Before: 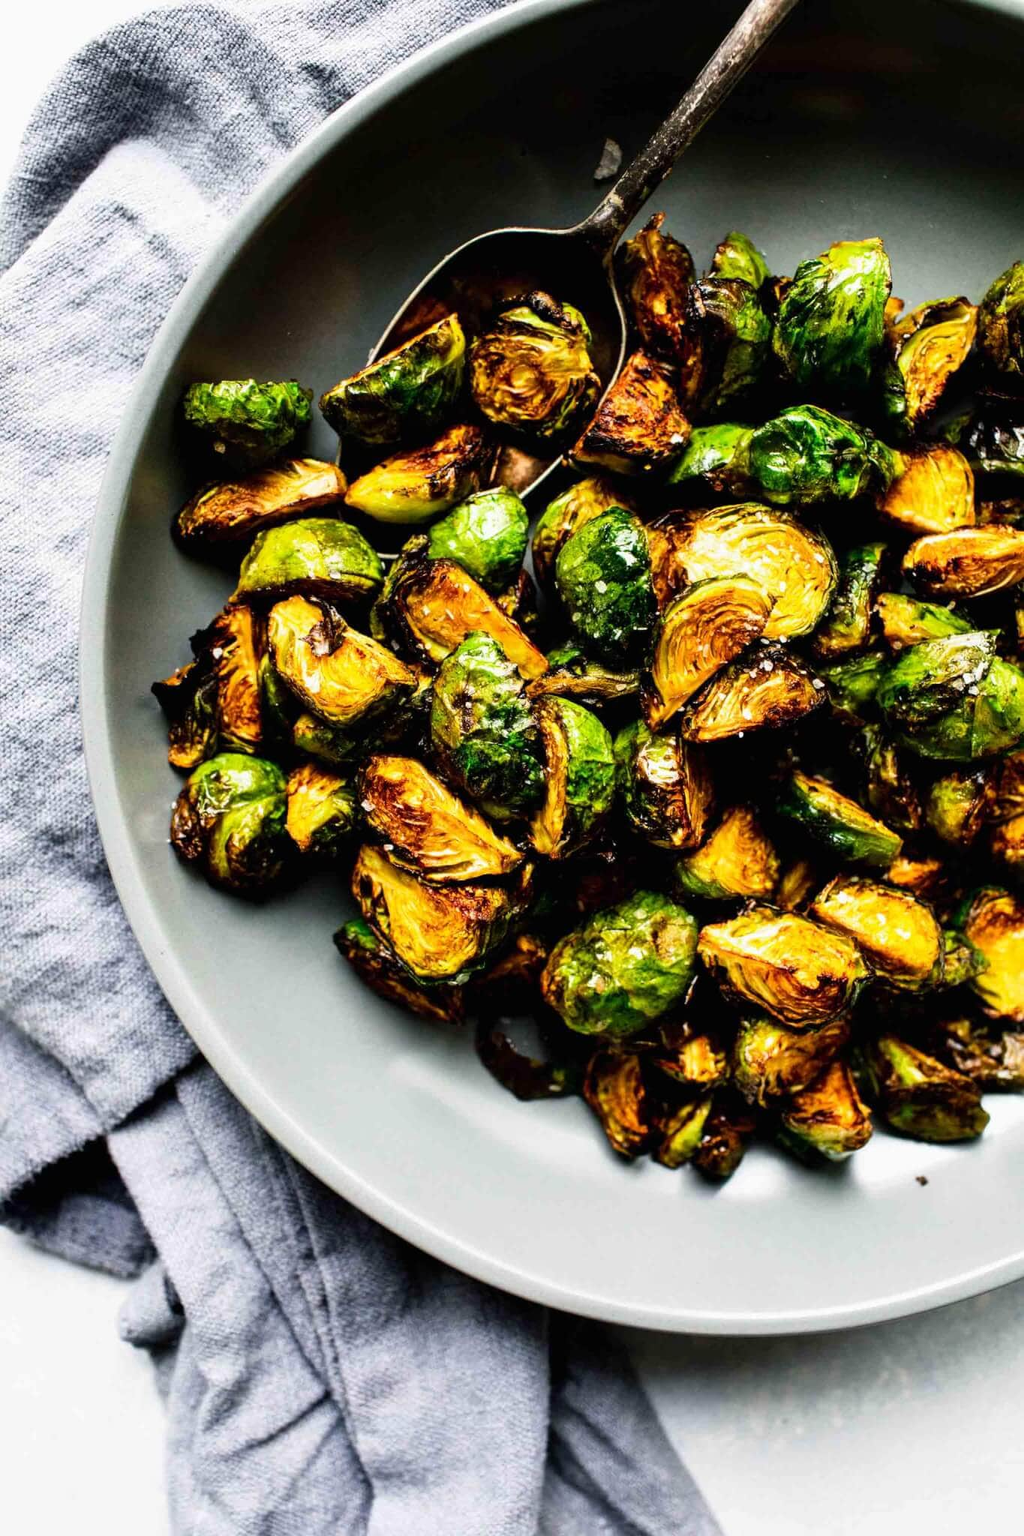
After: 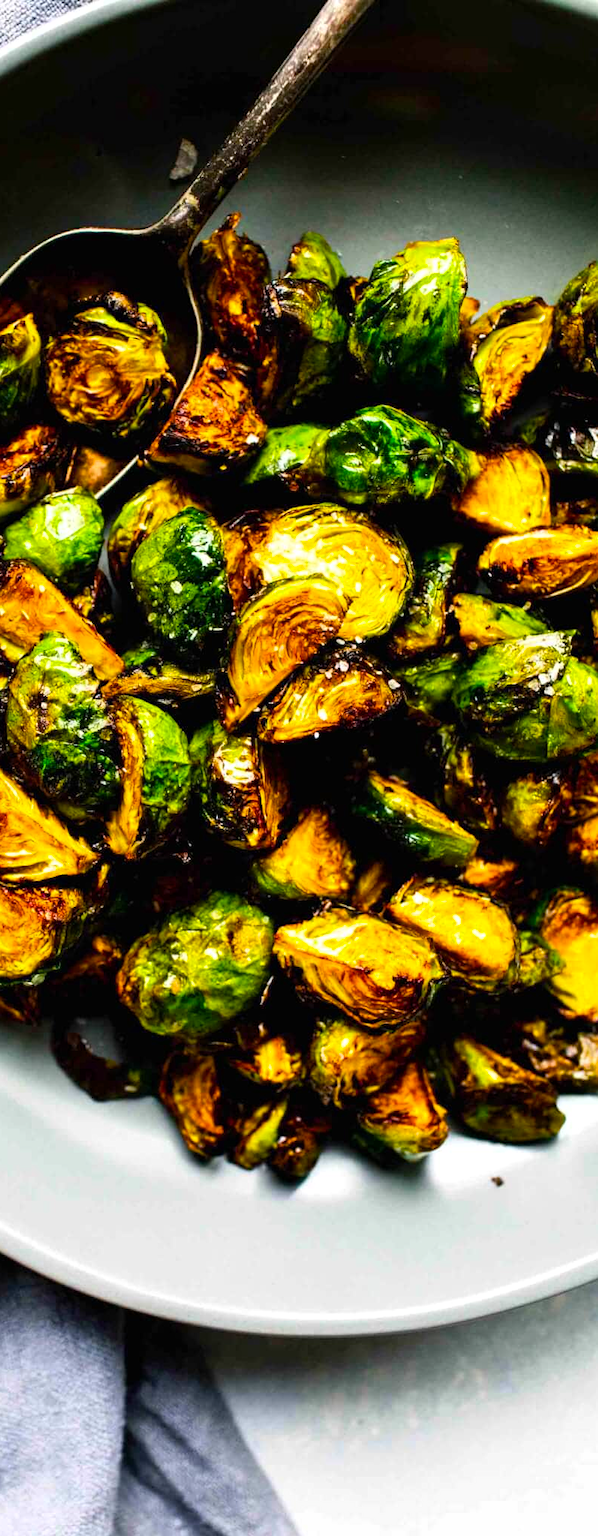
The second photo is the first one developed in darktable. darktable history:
exposure: exposure 0.127 EV, compensate highlight preservation false
color balance rgb: perceptual saturation grading › global saturation 38.898%, global vibrance 10.042%
shadows and highlights: radius 329.56, shadows 54.69, highlights -98.85, compress 94.61%, soften with gaussian
crop: left 41.473%
tone curve: curves: ch0 [(0, 0) (0.003, 0.003) (0.011, 0.011) (0.025, 0.025) (0.044, 0.044) (0.069, 0.069) (0.1, 0.099) (0.136, 0.135) (0.177, 0.176) (0.224, 0.223) (0.277, 0.275) (0.335, 0.333) (0.399, 0.396) (0.468, 0.465) (0.543, 0.546) (0.623, 0.625) (0.709, 0.711) (0.801, 0.802) (0.898, 0.898) (1, 1)], preserve colors none
